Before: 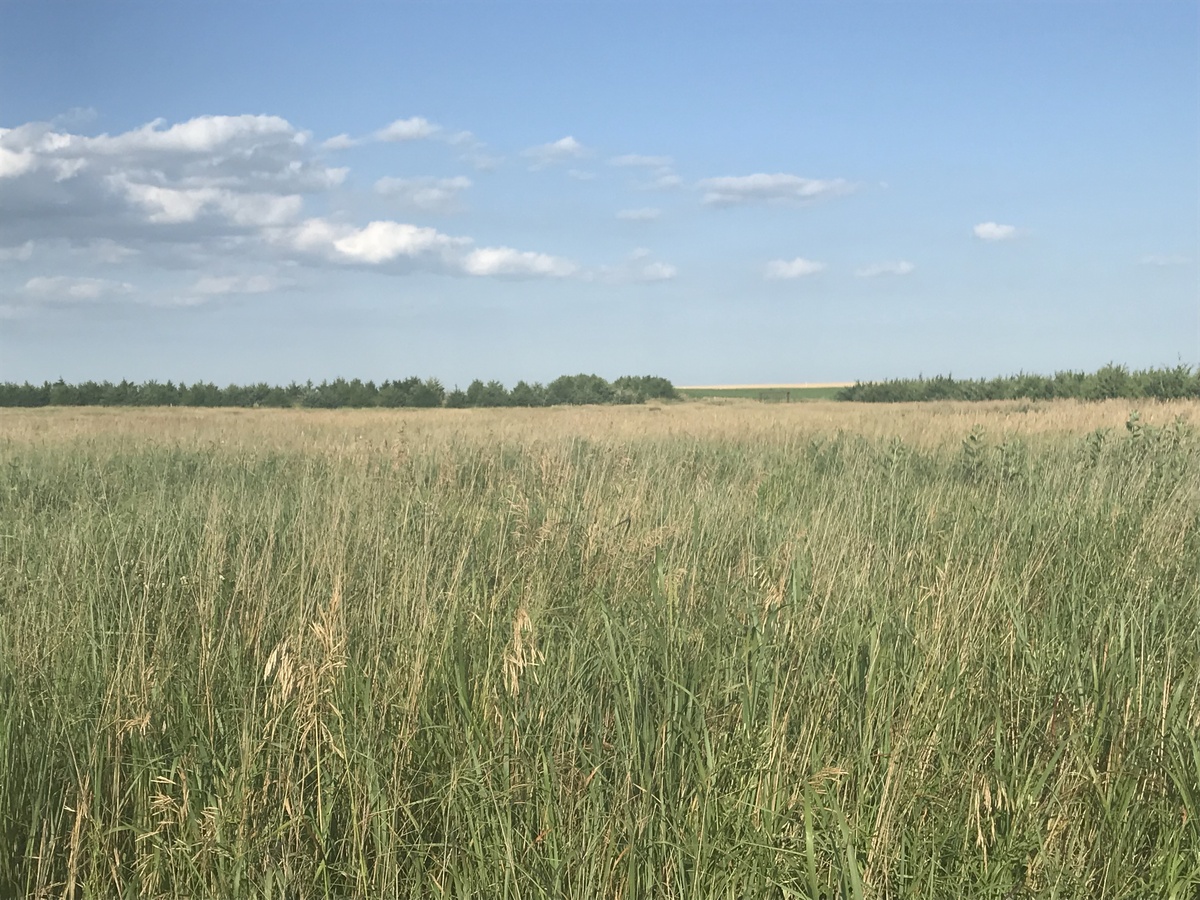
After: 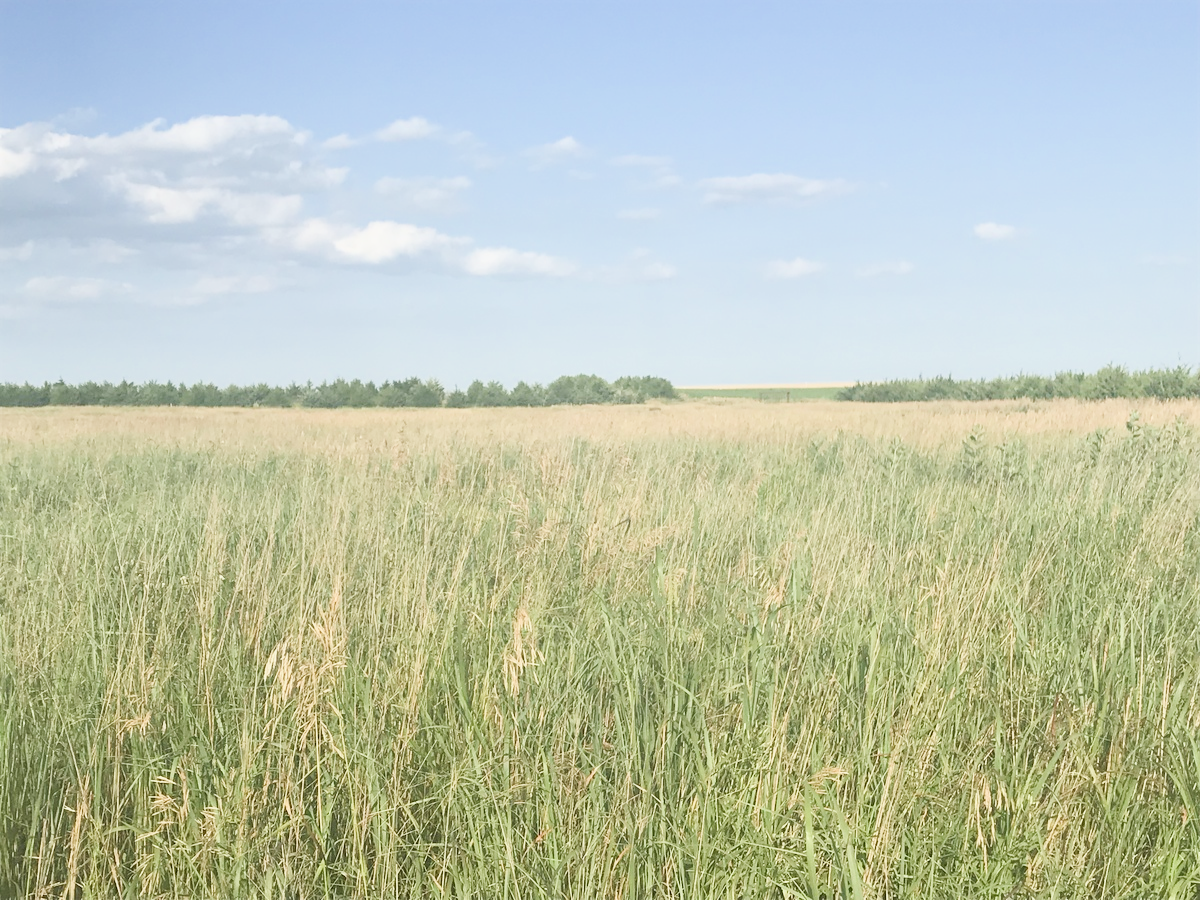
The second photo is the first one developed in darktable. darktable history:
exposure: black level correction 0, exposure 1.379 EV, compensate exposure bias true, compensate highlight preservation false
filmic rgb: black relative exposure -7.65 EV, white relative exposure 4.56 EV, hardness 3.61
